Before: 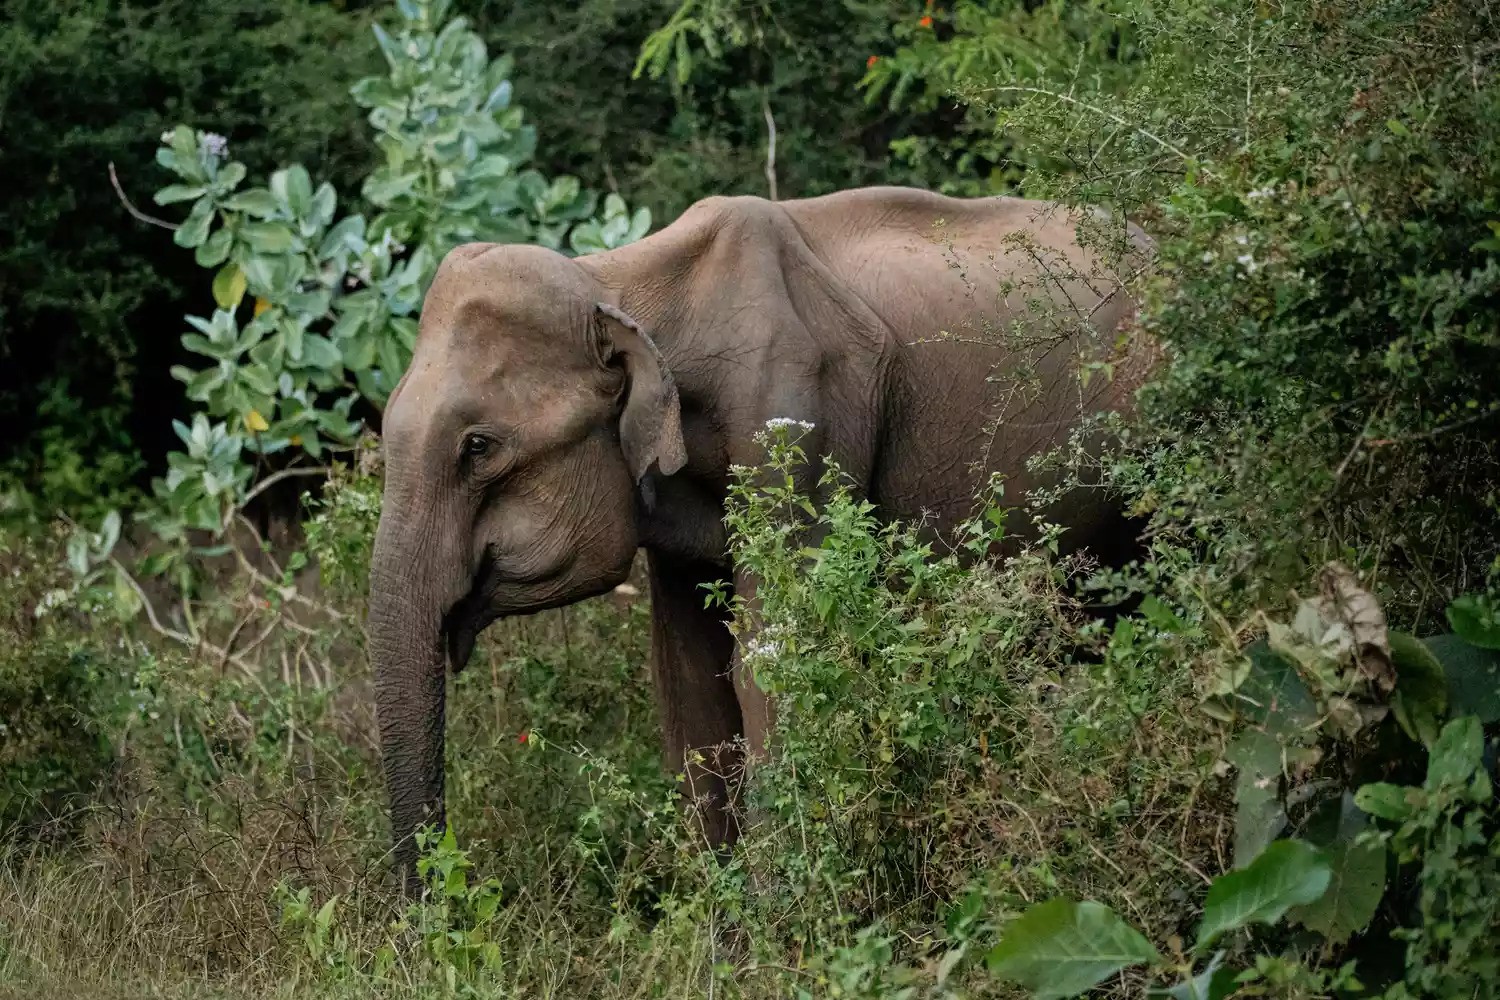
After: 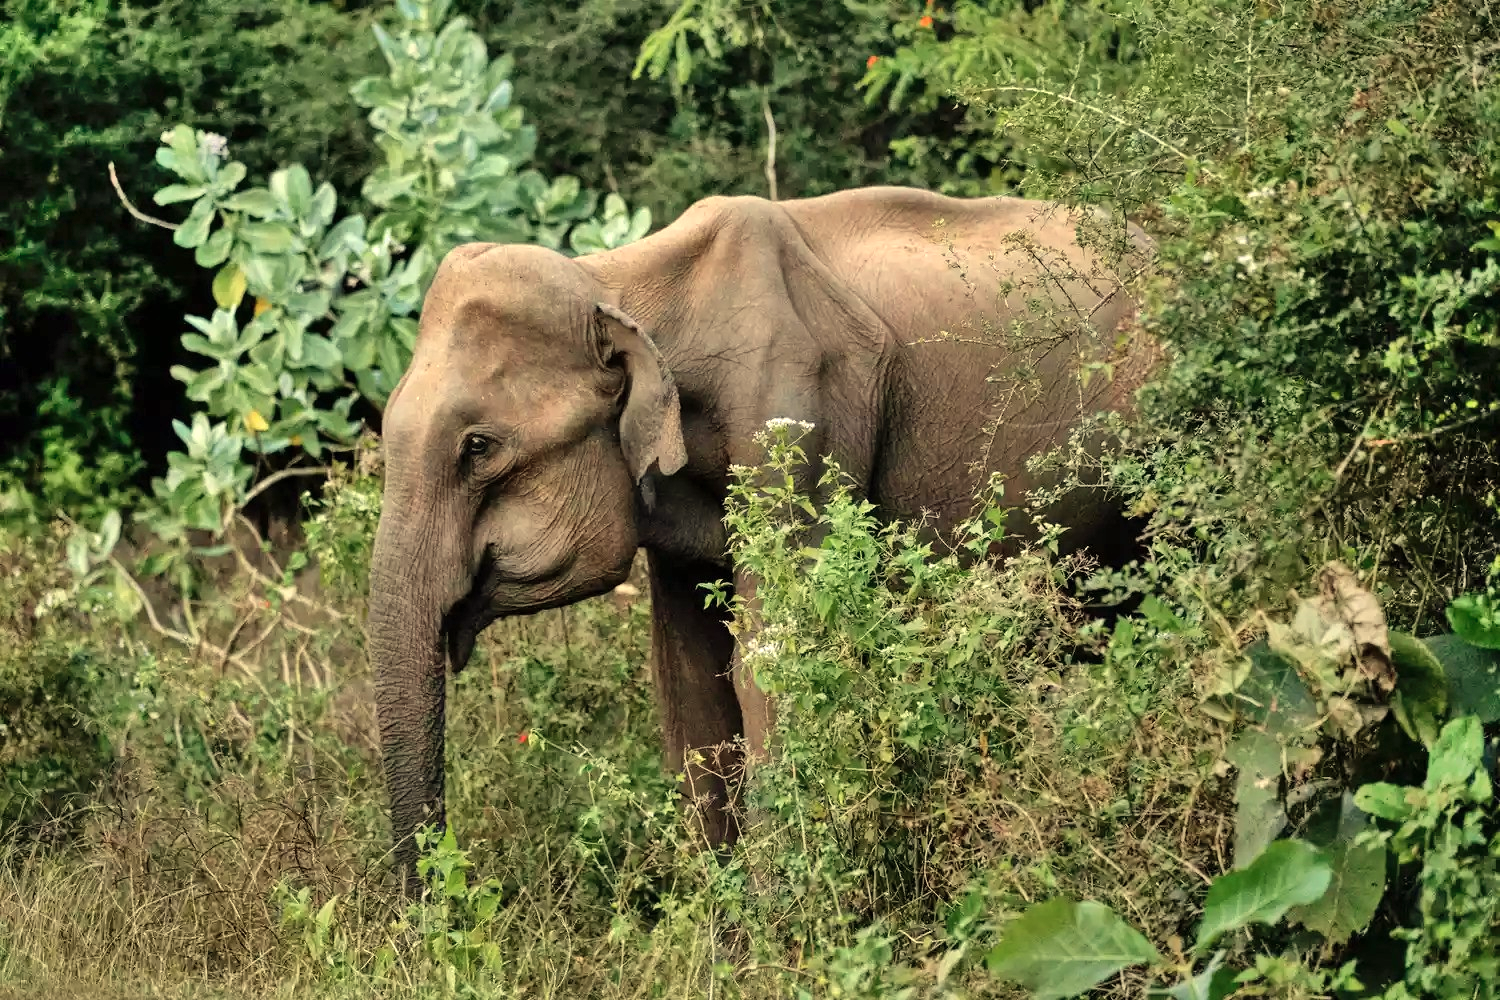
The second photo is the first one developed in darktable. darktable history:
shadows and highlights: white point adjustment 10, highlights -64.21, highlights color adjustment 49.47%, soften with gaussian
exposure: exposure 0.137 EV
highlight reconstruction: method clip highlights, clipping threshold 0
white balance: red 1.073, green 1.011, blue 0.842
